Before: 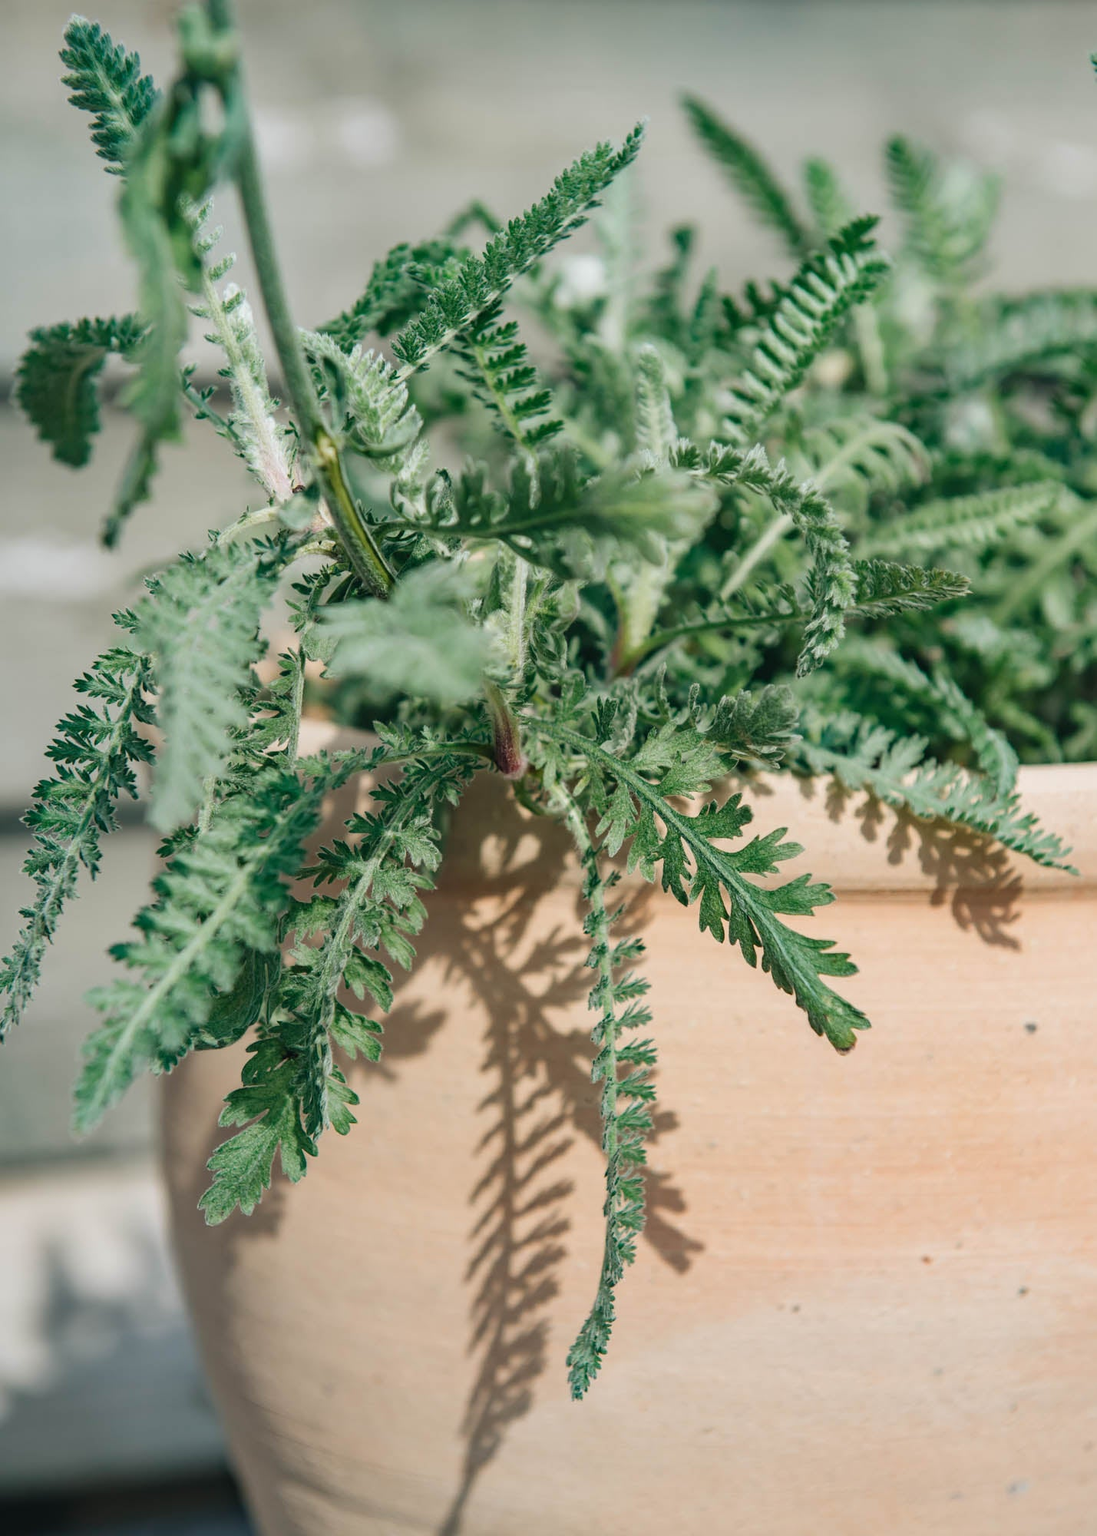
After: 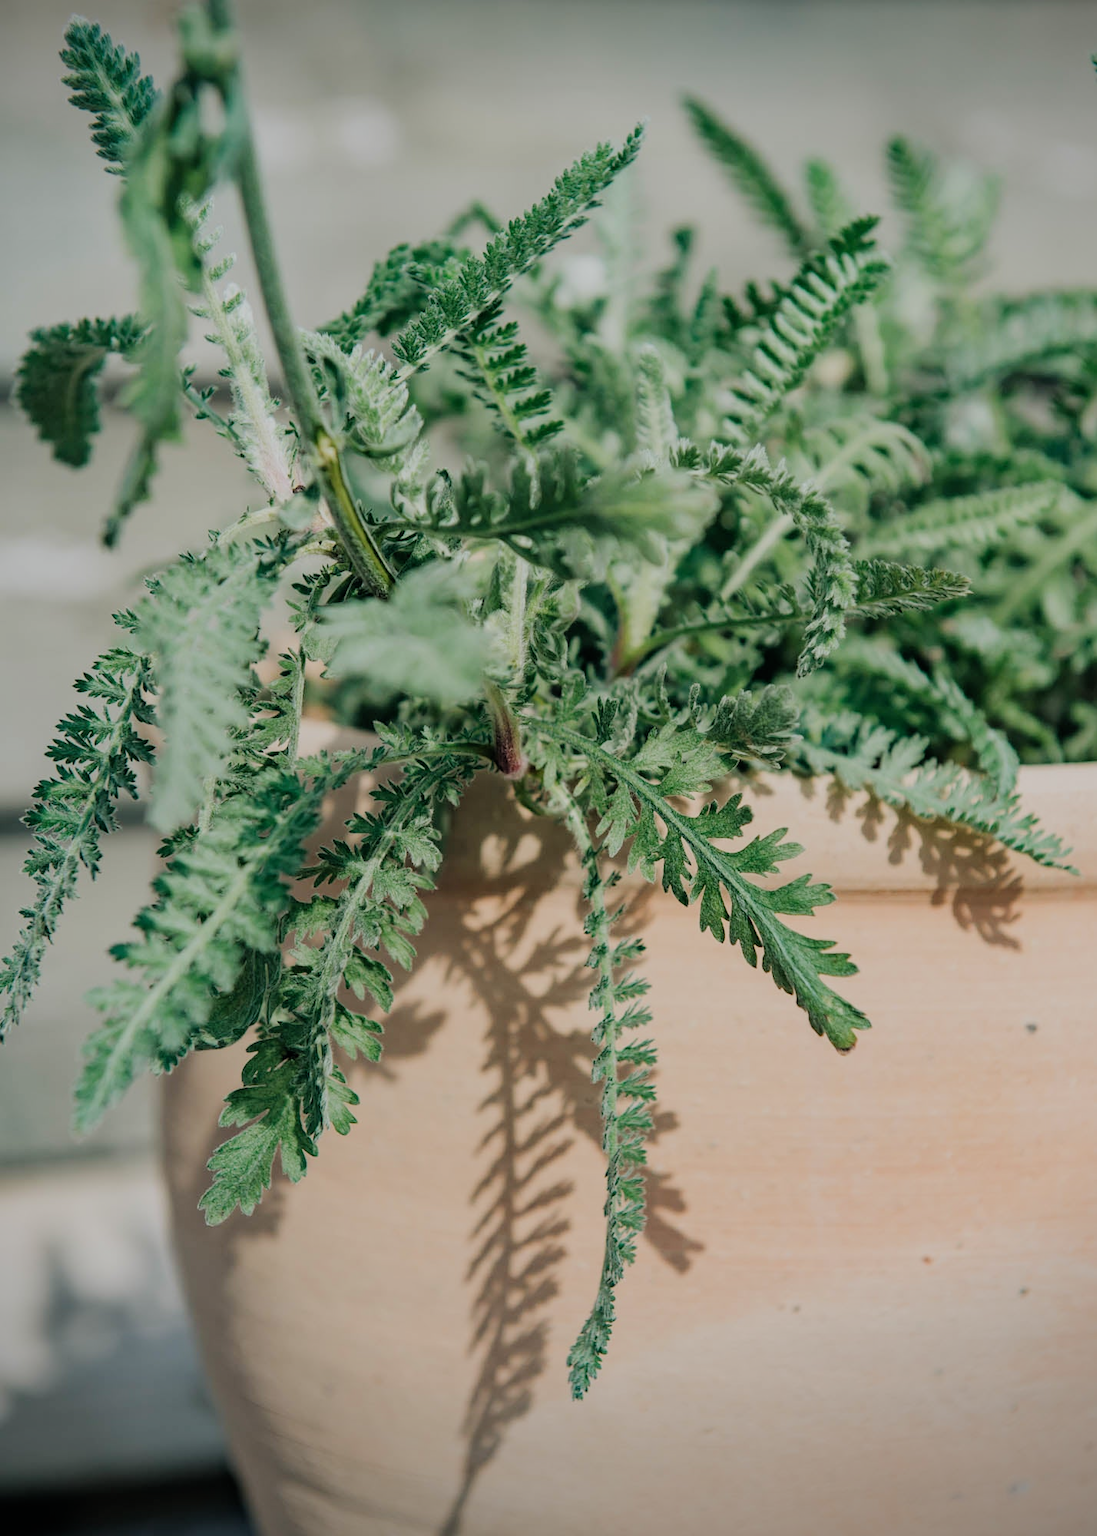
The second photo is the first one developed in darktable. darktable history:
vignetting: fall-off start 97.23%, saturation -0.024, center (-0.033, -0.042), width/height ratio 1.179, unbound false
filmic rgb: black relative exposure -7.32 EV, white relative exposure 5.09 EV, hardness 3.2
